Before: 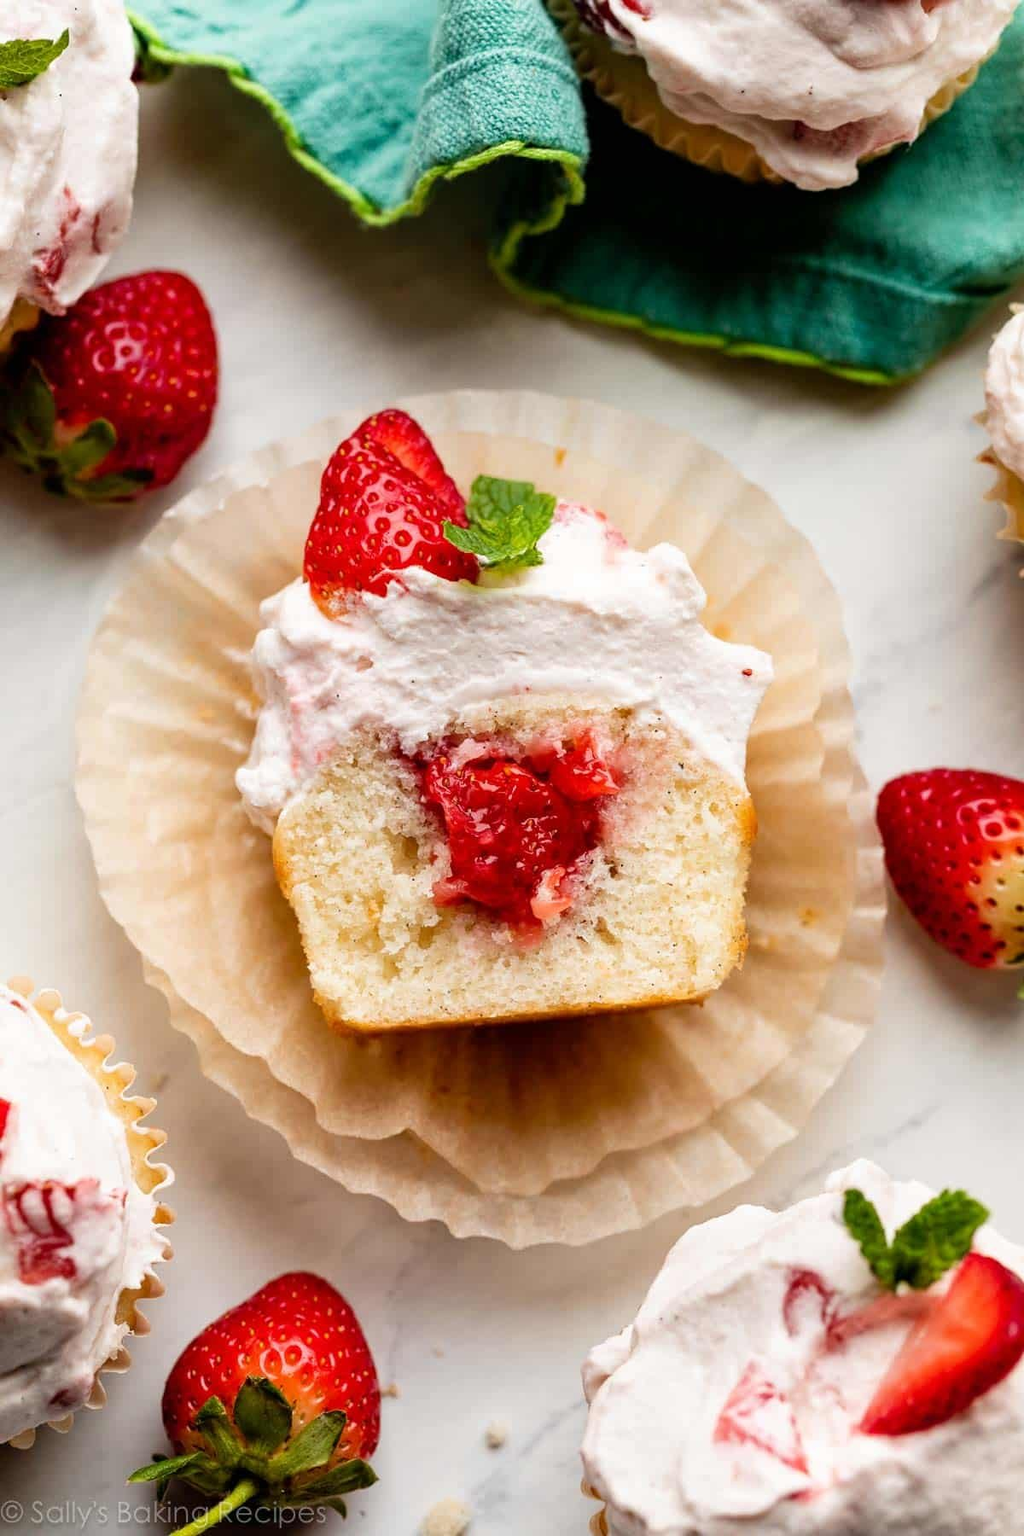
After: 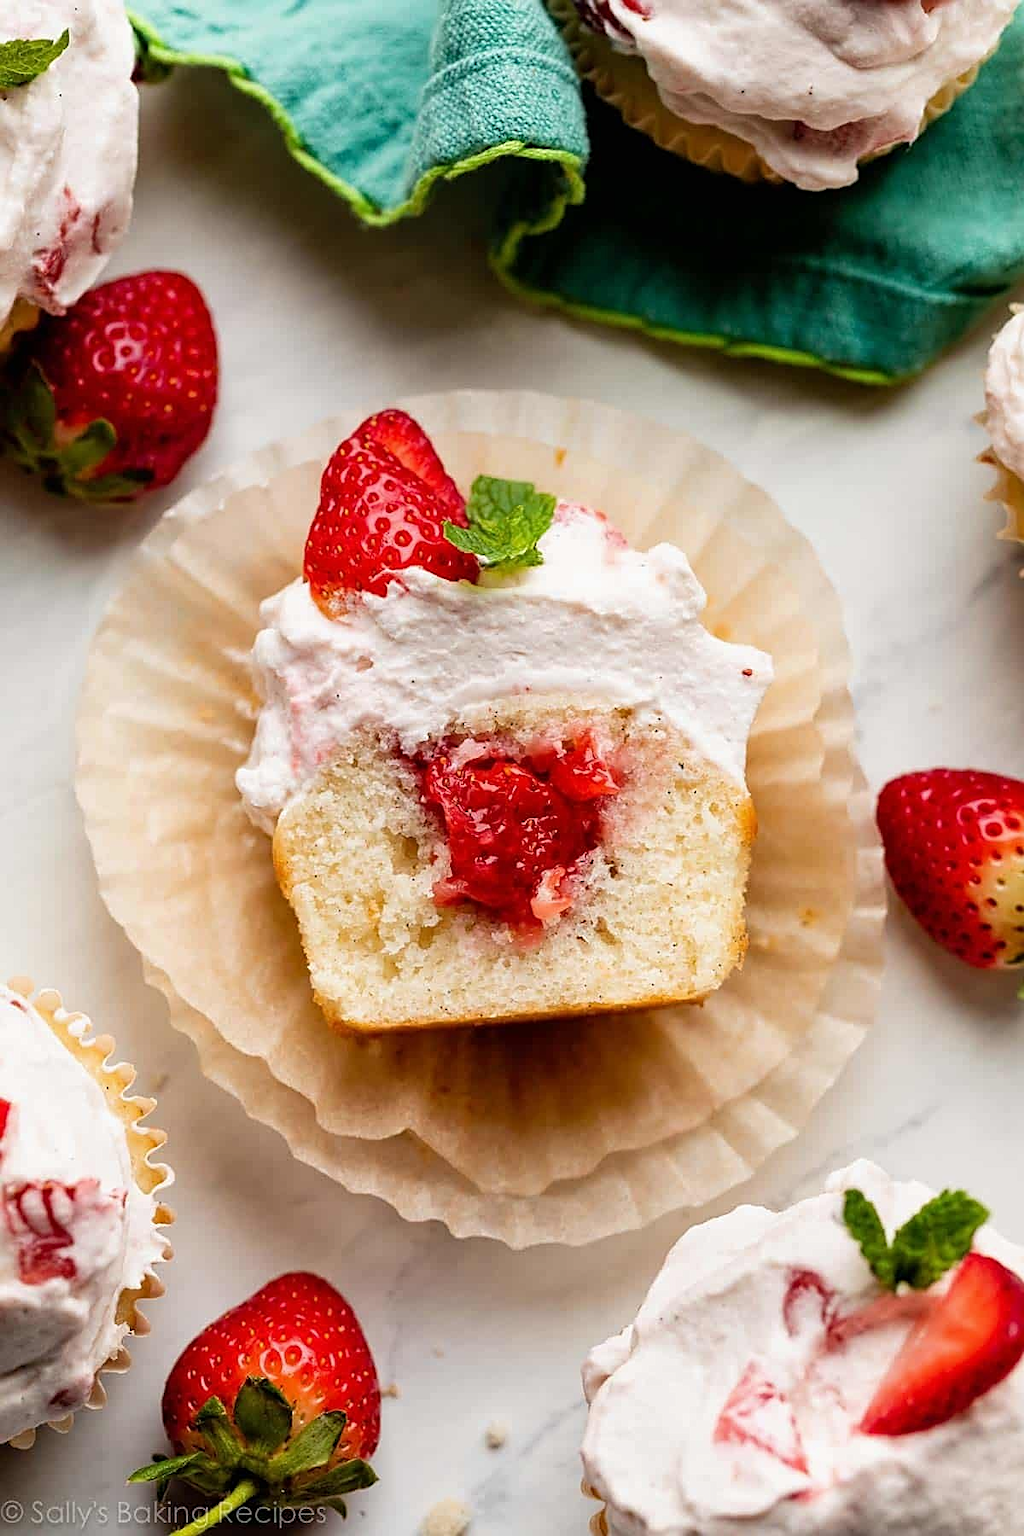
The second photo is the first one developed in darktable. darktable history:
sharpen: on, module defaults
exposure: exposure -0.048 EV, compensate highlight preservation false
